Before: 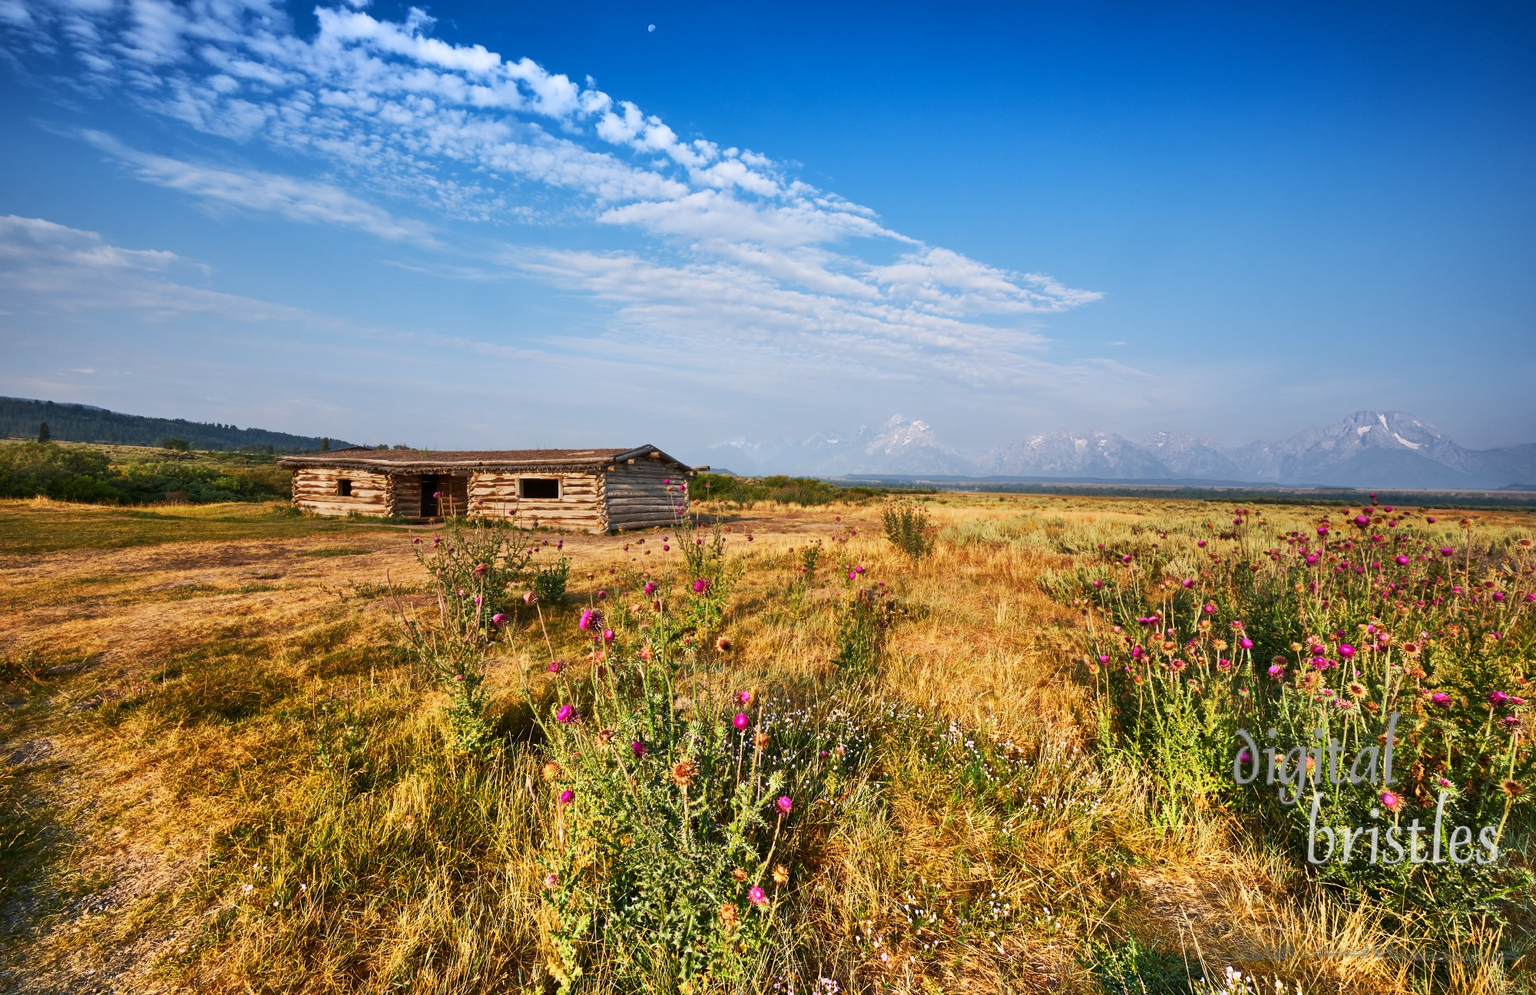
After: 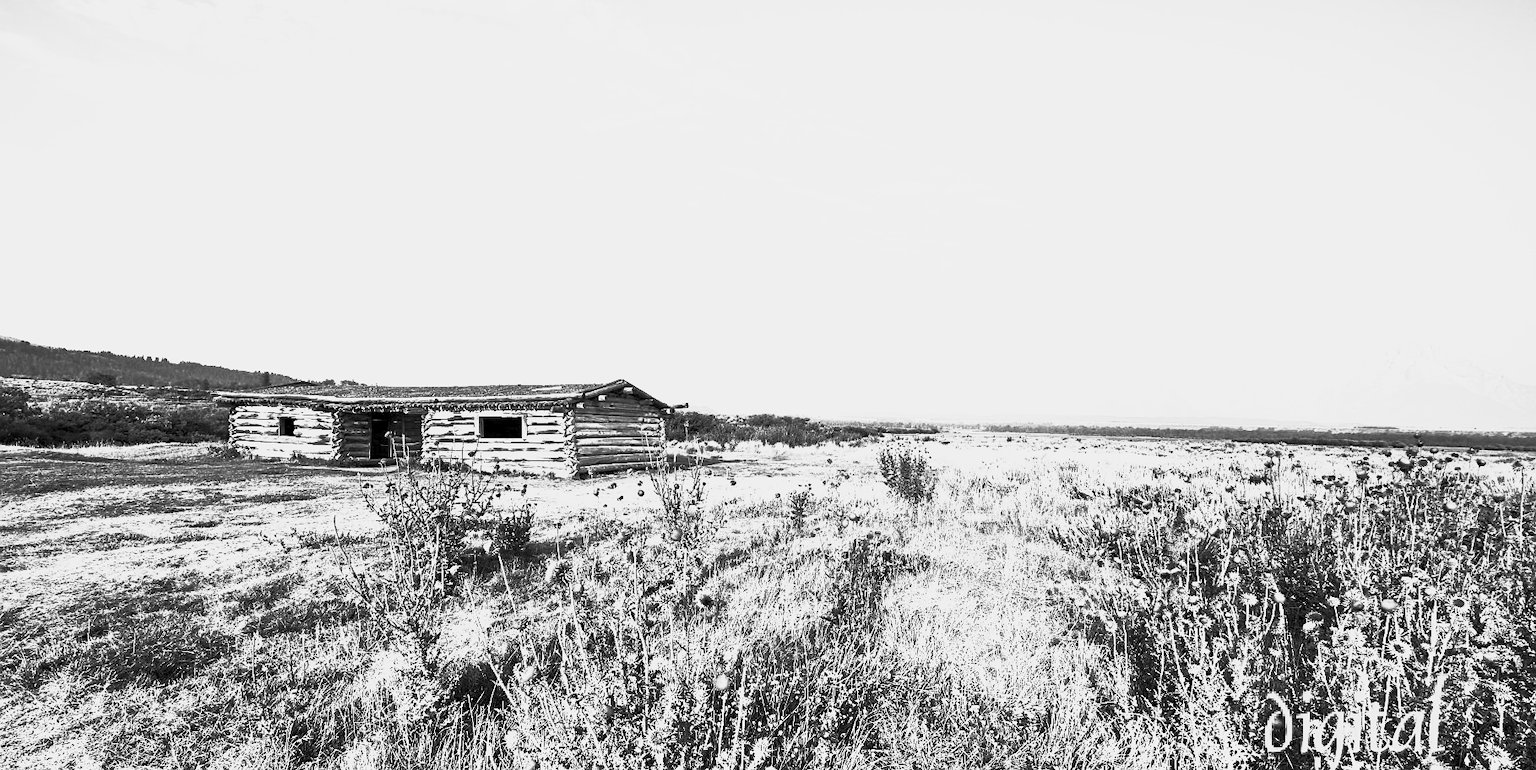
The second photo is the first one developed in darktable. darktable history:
contrast brightness saturation: contrast 1, brightness 0.99, saturation 0.991
tone equalizer: edges refinement/feathering 500, mask exposure compensation -1.57 EV, preserve details no
exposure: exposure 0.295 EV, compensate highlight preservation false
crop: left 5.455%, top 10.086%, right 3.582%, bottom 19.446%
color calibration: output gray [0.21, 0.42, 0.37, 0], gray › normalize channels true, x 0.367, y 0.379, temperature 4392.2 K, gamut compression 0.018
sharpen: radius 0.979, amount 0.605
tone curve: curves: ch0 [(0.013, 0) (0.061, 0.068) (0.239, 0.256) (0.502, 0.505) (0.683, 0.676) (0.761, 0.773) (0.858, 0.858) (0.987, 0.945)]; ch1 [(0, 0) (0.172, 0.123) (0.304, 0.267) (0.414, 0.395) (0.472, 0.473) (0.502, 0.508) (0.521, 0.528) (0.583, 0.595) (0.654, 0.673) (0.728, 0.761) (1, 1)]; ch2 [(0, 0) (0.411, 0.424) (0.485, 0.476) (0.502, 0.502) (0.553, 0.557) (0.57, 0.576) (1, 1)], preserve colors none
filmic rgb: middle gray luminance 9.49%, black relative exposure -10.68 EV, white relative exposure 3.45 EV, target black luminance 0%, hardness 5.99, latitude 59.64%, contrast 1.091, highlights saturation mix 5.13%, shadows ↔ highlights balance 28.84%, color science v4 (2020)
